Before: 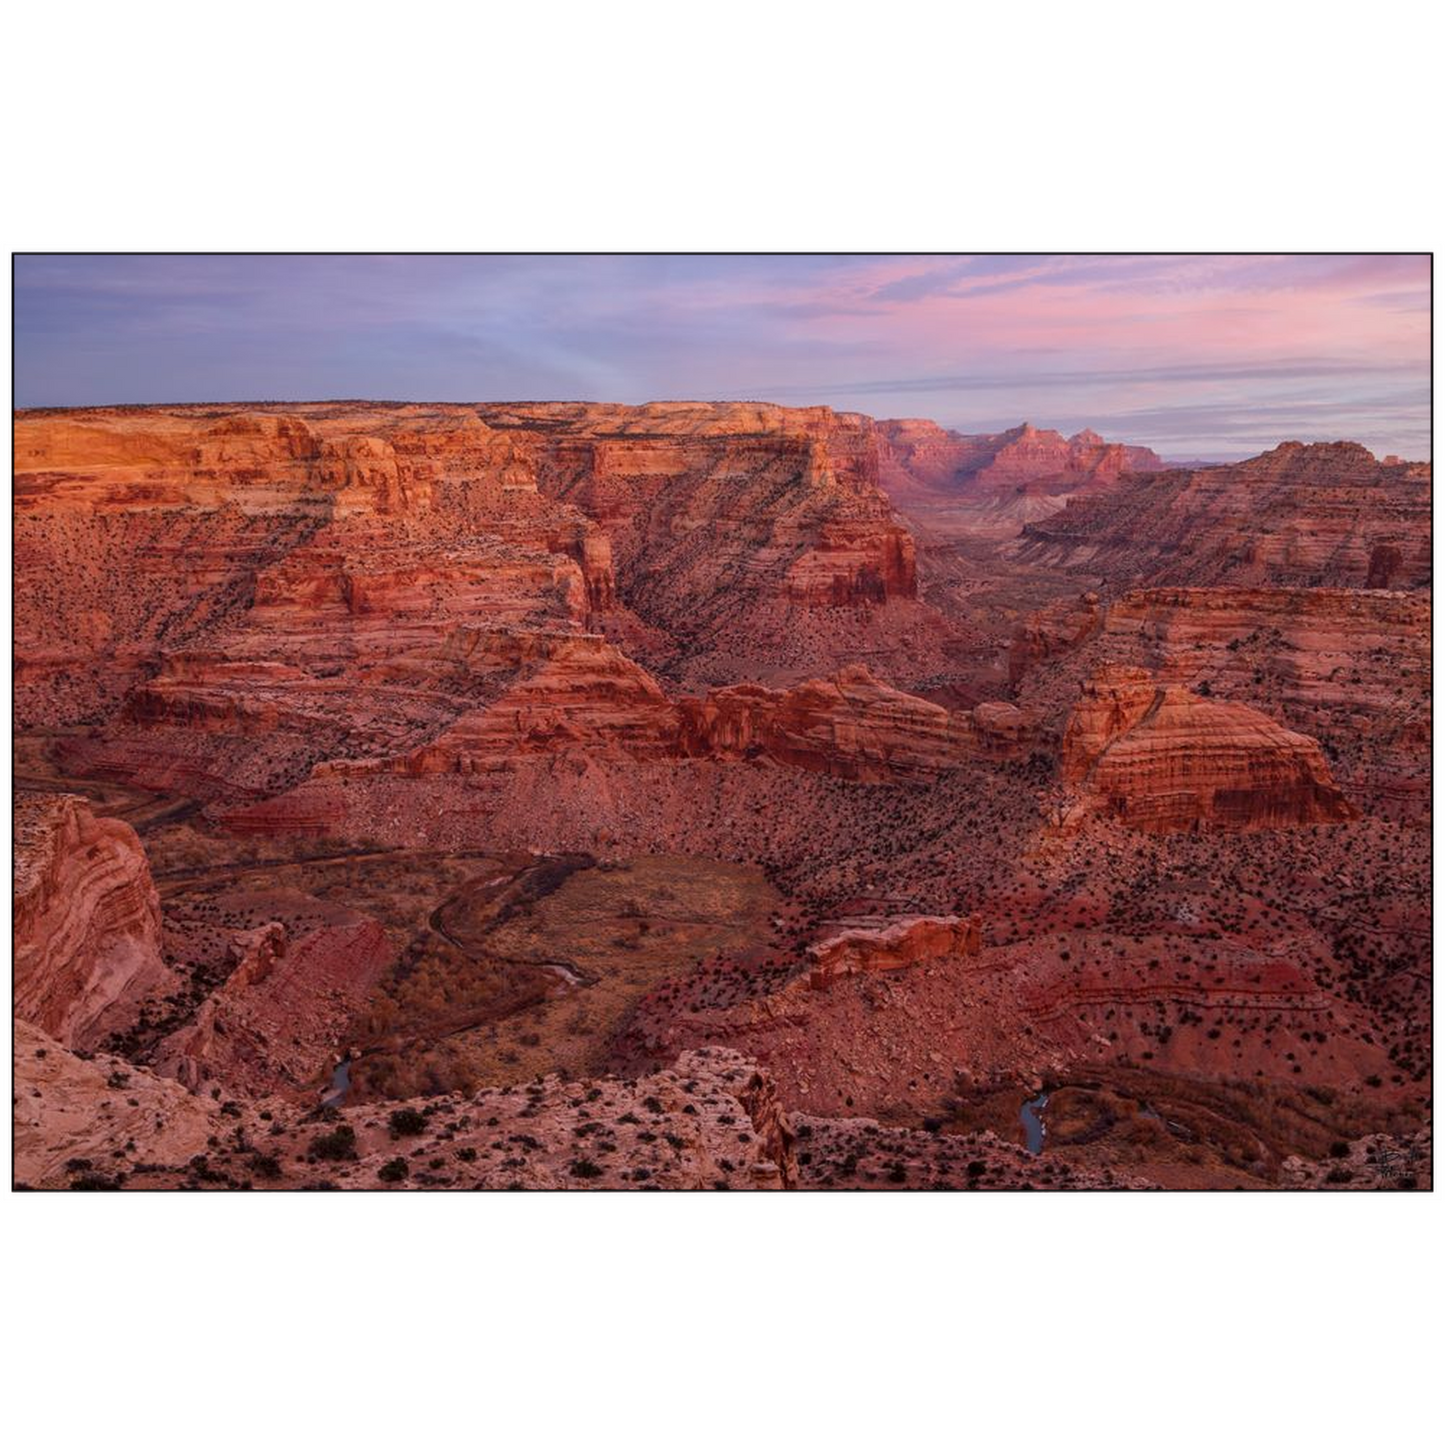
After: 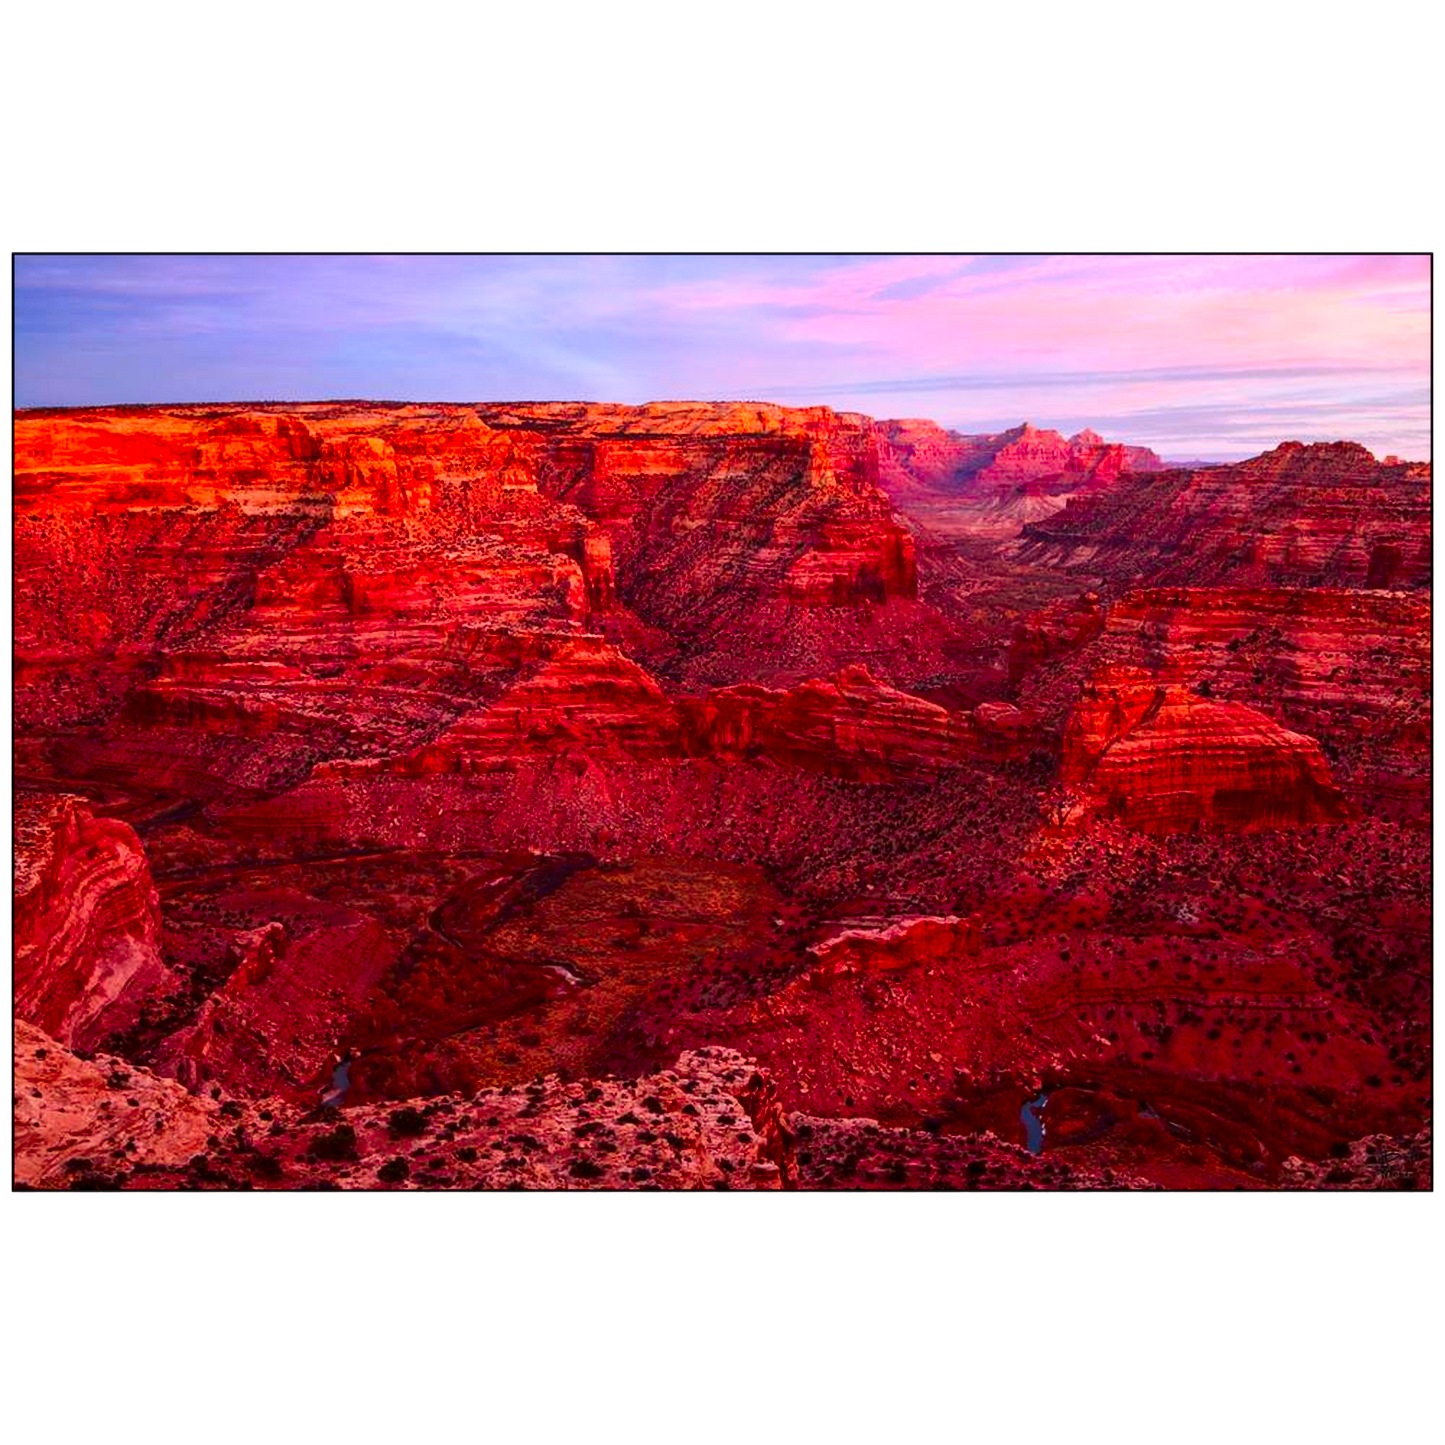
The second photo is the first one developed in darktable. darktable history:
tone curve: curves: ch0 [(0, 0) (0.003, 0.002) (0.011, 0.01) (0.025, 0.022) (0.044, 0.039) (0.069, 0.061) (0.1, 0.088) (0.136, 0.126) (0.177, 0.167) (0.224, 0.211) (0.277, 0.27) (0.335, 0.335) (0.399, 0.407) (0.468, 0.485) (0.543, 0.569) (0.623, 0.659) (0.709, 0.756) (0.801, 0.851) (0.898, 0.961) (1, 1)], preserve colors none
contrast brightness saturation: contrast 0.26, brightness 0.02, saturation 0.87
